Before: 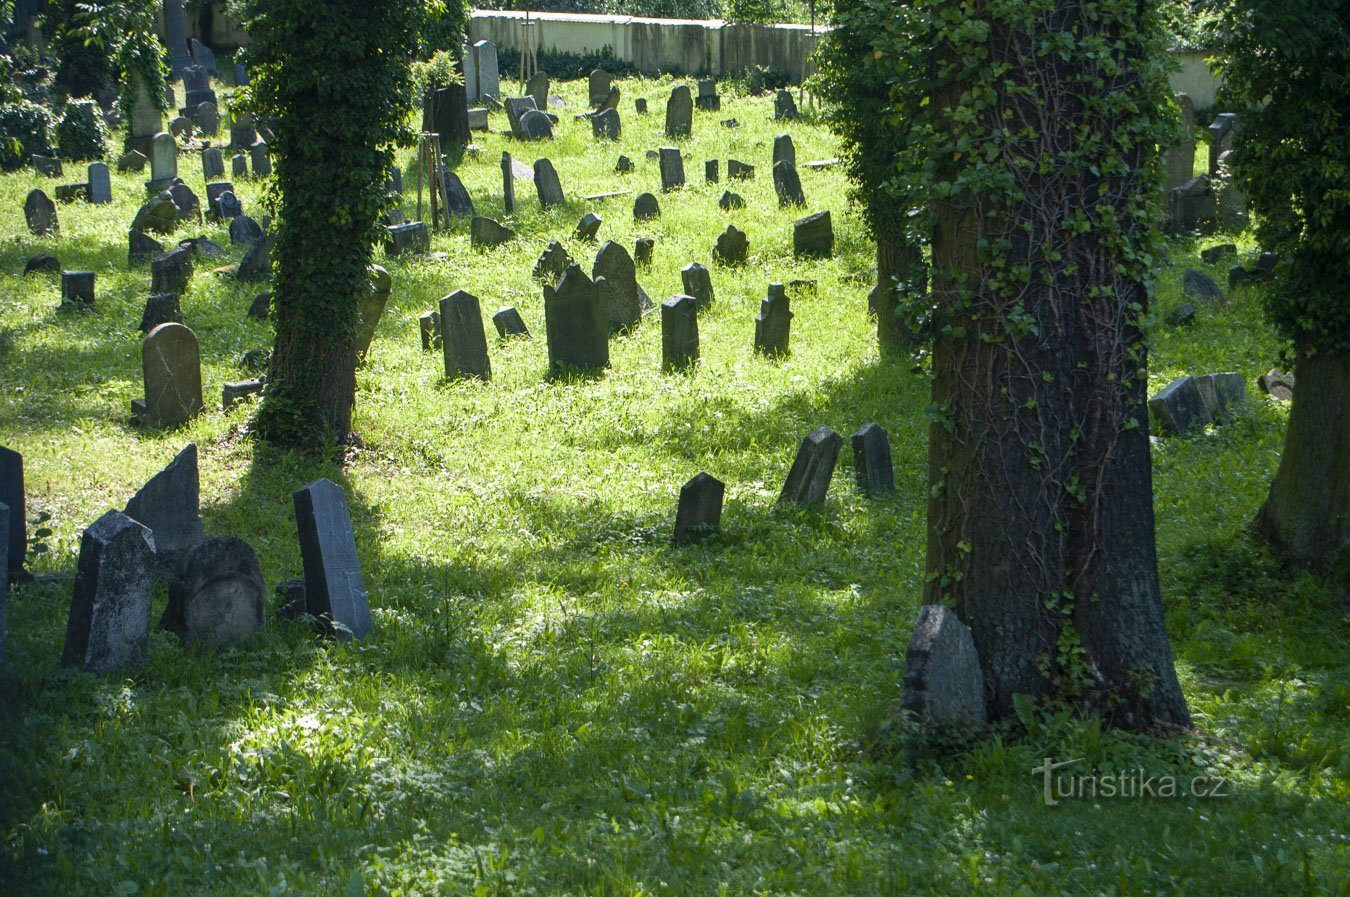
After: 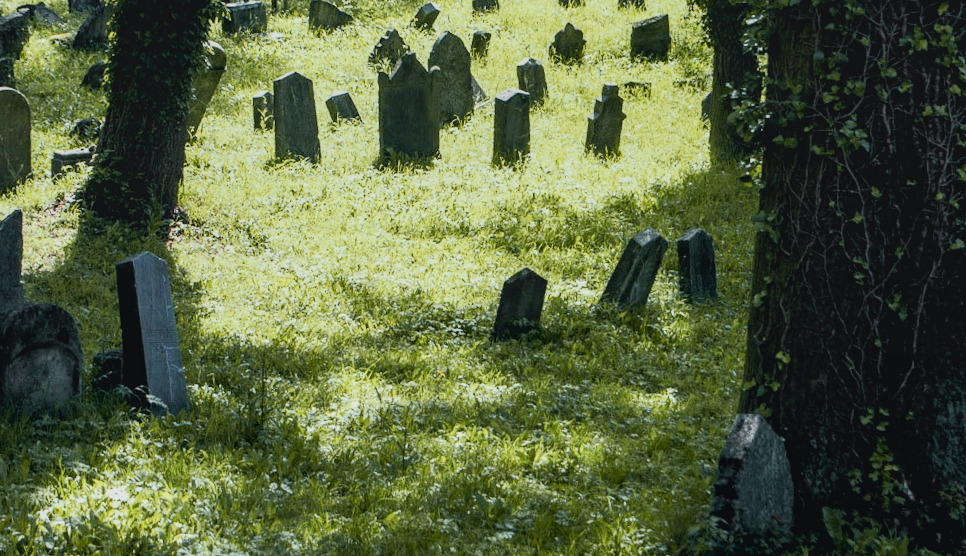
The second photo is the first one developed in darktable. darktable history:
contrast brightness saturation: contrast 0.22
tone curve: curves: ch0 [(0.001, 0.042) (0.128, 0.16) (0.452, 0.42) (0.603, 0.566) (0.754, 0.733) (1, 1)]; ch1 [(0, 0) (0.325, 0.327) (0.412, 0.441) (0.473, 0.466) (0.5, 0.499) (0.549, 0.558) (0.617, 0.625) (0.713, 0.7) (1, 1)]; ch2 [(0, 0) (0.386, 0.397) (0.445, 0.47) (0.505, 0.498) (0.529, 0.524) (0.574, 0.569) (0.652, 0.641) (1, 1)], color space Lab, independent channels, preserve colors none
filmic rgb: black relative exposure -7.32 EV, white relative exposure 5.09 EV, hardness 3.2
crop and rotate: angle -3.37°, left 9.79%, top 20.73%, right 12.42%, bottom 11.82%
local contrast: detail 117%
rgb levels: levels [[0.013, 0.434, 0.89], [0, 0.5, 1], [0, 0.5, 1]]
